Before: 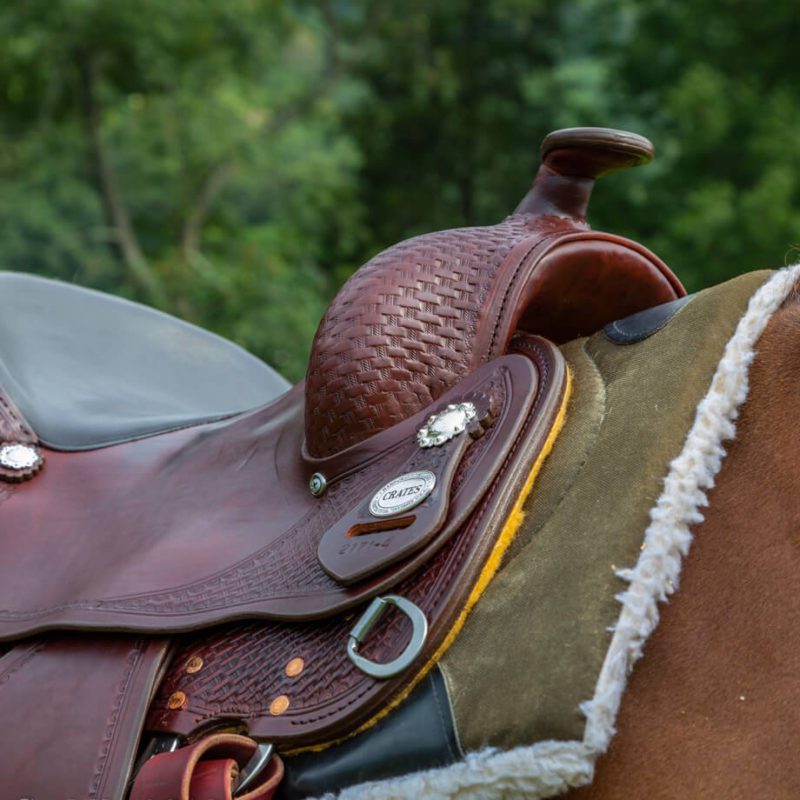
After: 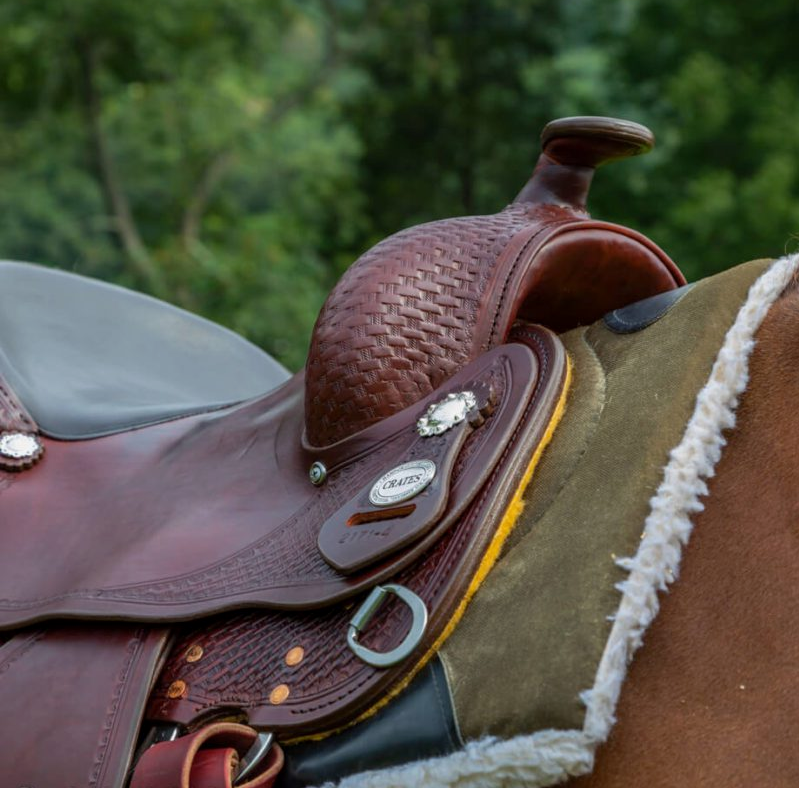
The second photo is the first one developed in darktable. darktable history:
exposure: black level correction 0.001, exposure -0.121 EV, compensate highlight preservation false
crop: top 1.47%, right 0.03%
